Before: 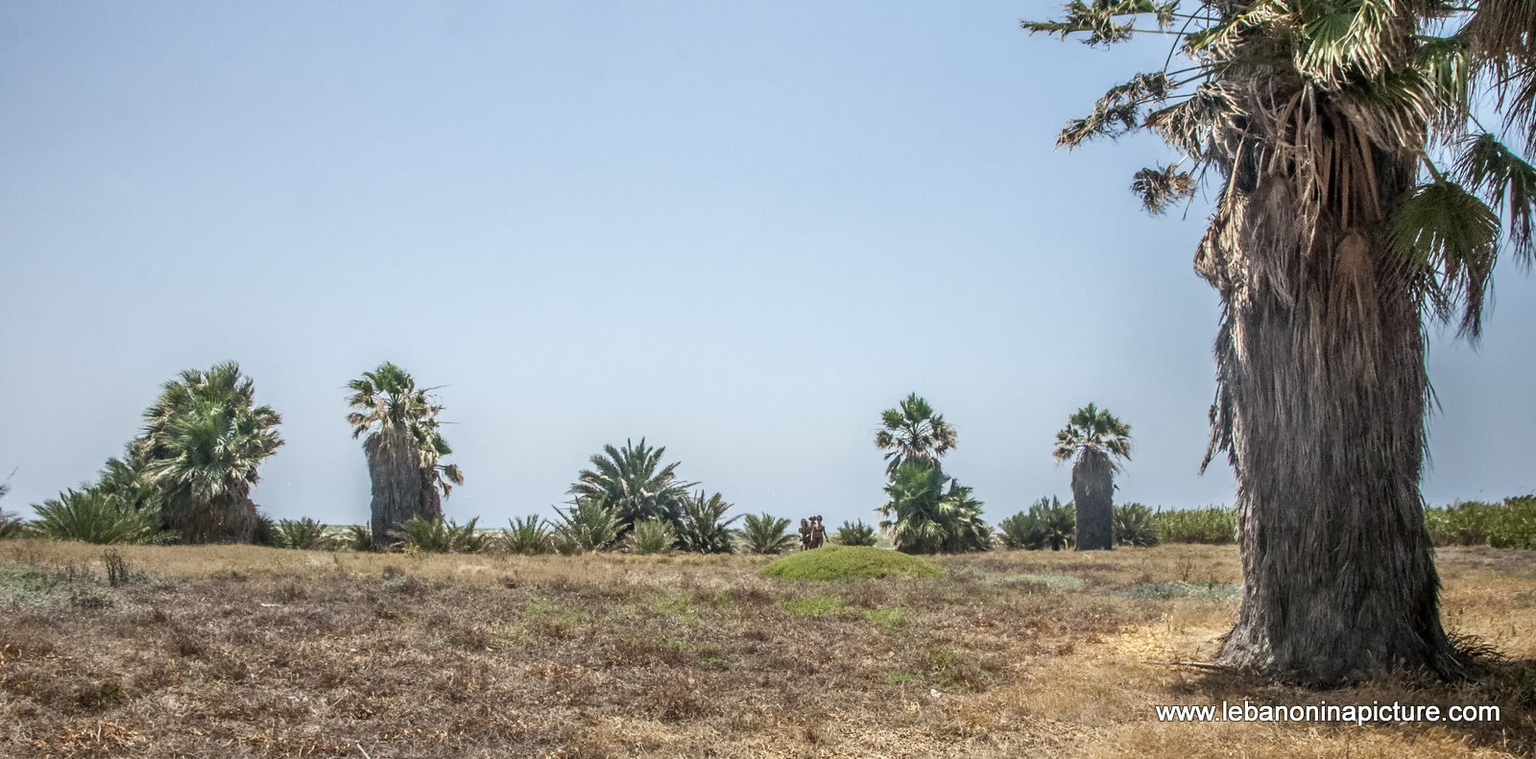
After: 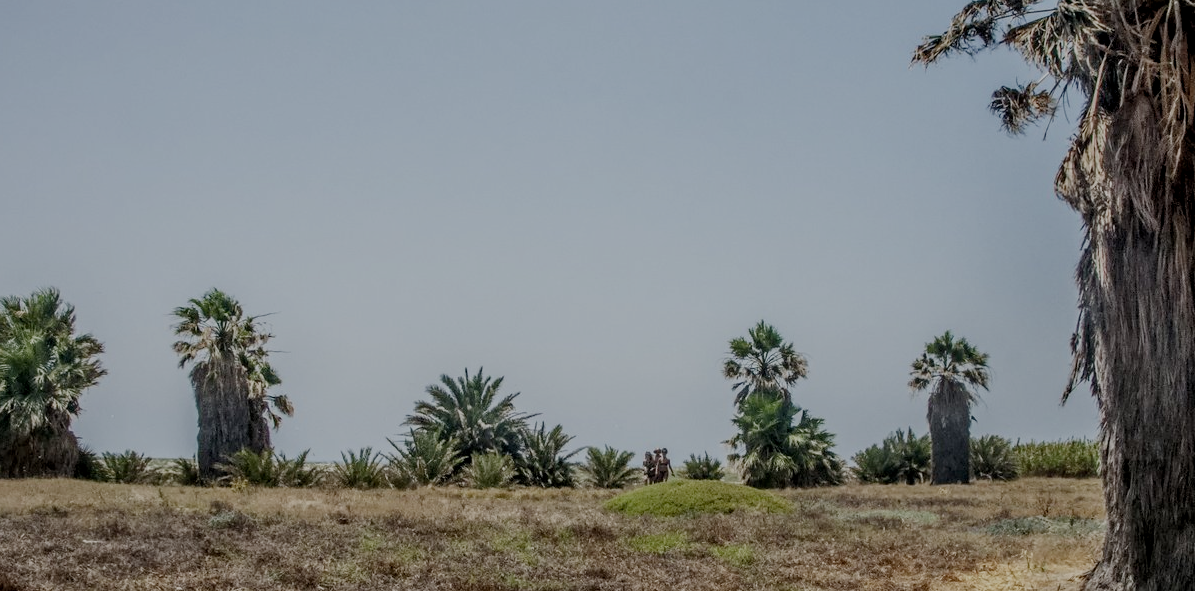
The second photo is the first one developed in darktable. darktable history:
crop and rotate: left 11.831%, top 11.346%, right 13.429%, bottom 13.899%
filmic rgb: middle gray luminance 30%, black relative exposure -9 EV, white relative exposure 7 EV, threshold 6 EV, target black luminance 0%, hardness 2.94, latitude 2.04%, contrast 0.963, highlights saturation mix 5%, shadows ↔ highlights balance 12.16%, add noise in highlights 0, preserve chrominance no, color science v3 (2019), use custom middle-gray values true, iterations of high-quality reconstruction 0, contrast in highlights soft, enable highlight reconstruction true
local contrast: highlights 100%, shadows 100%, detail 120%, midtone range 0.2
